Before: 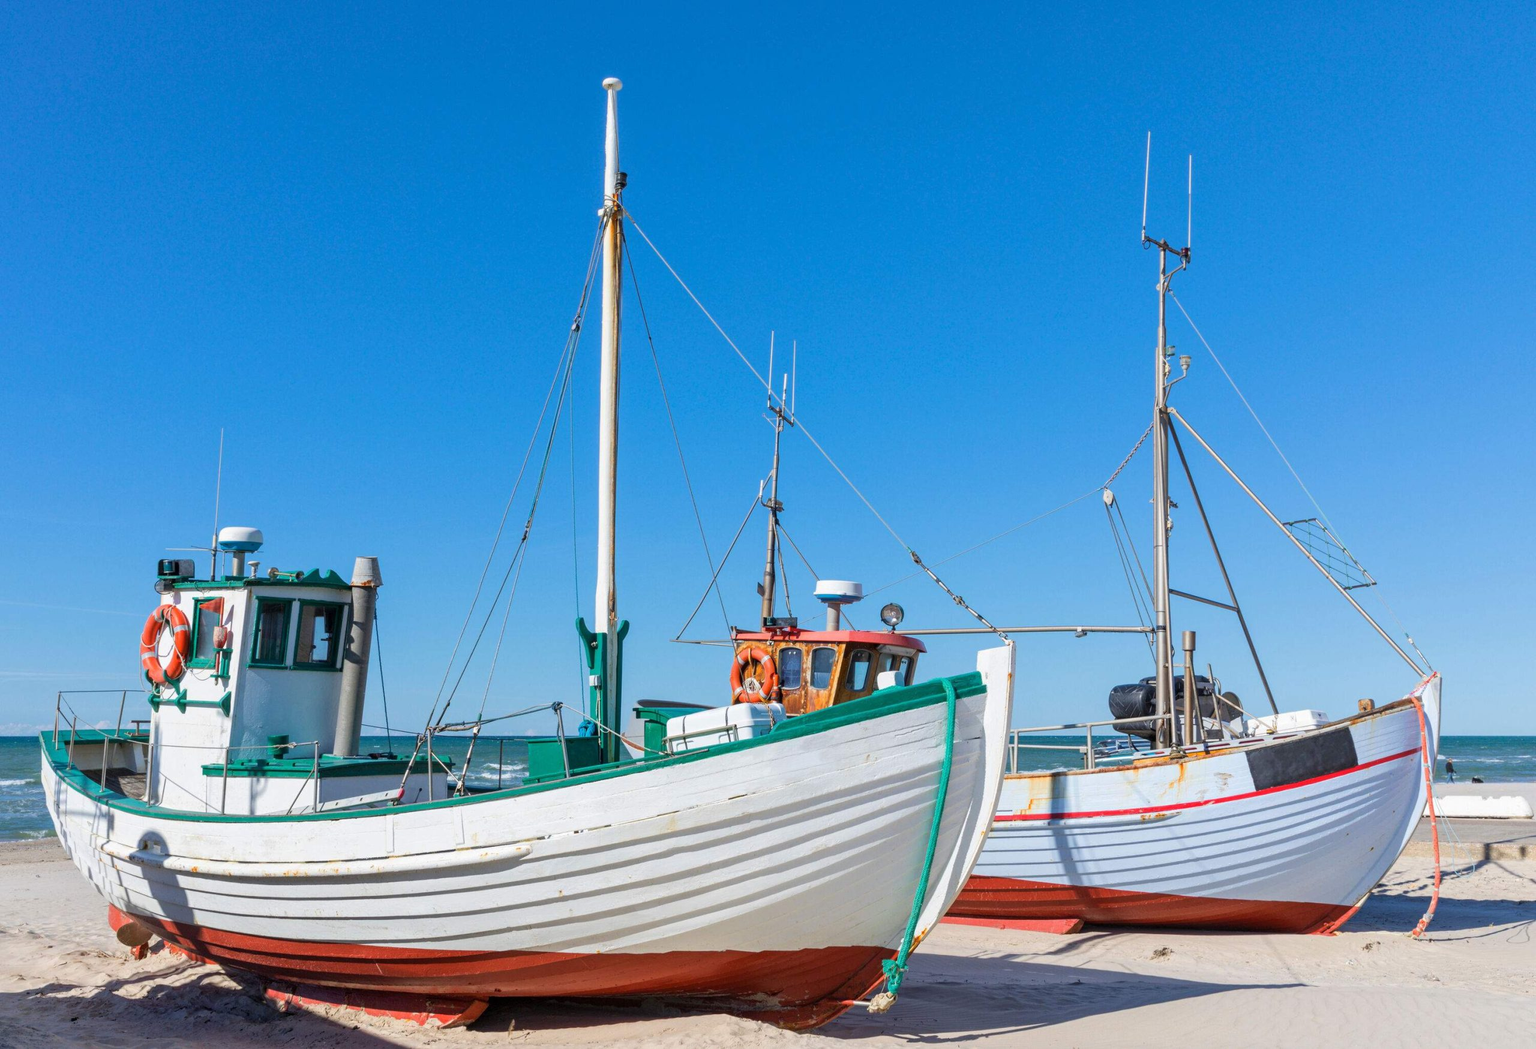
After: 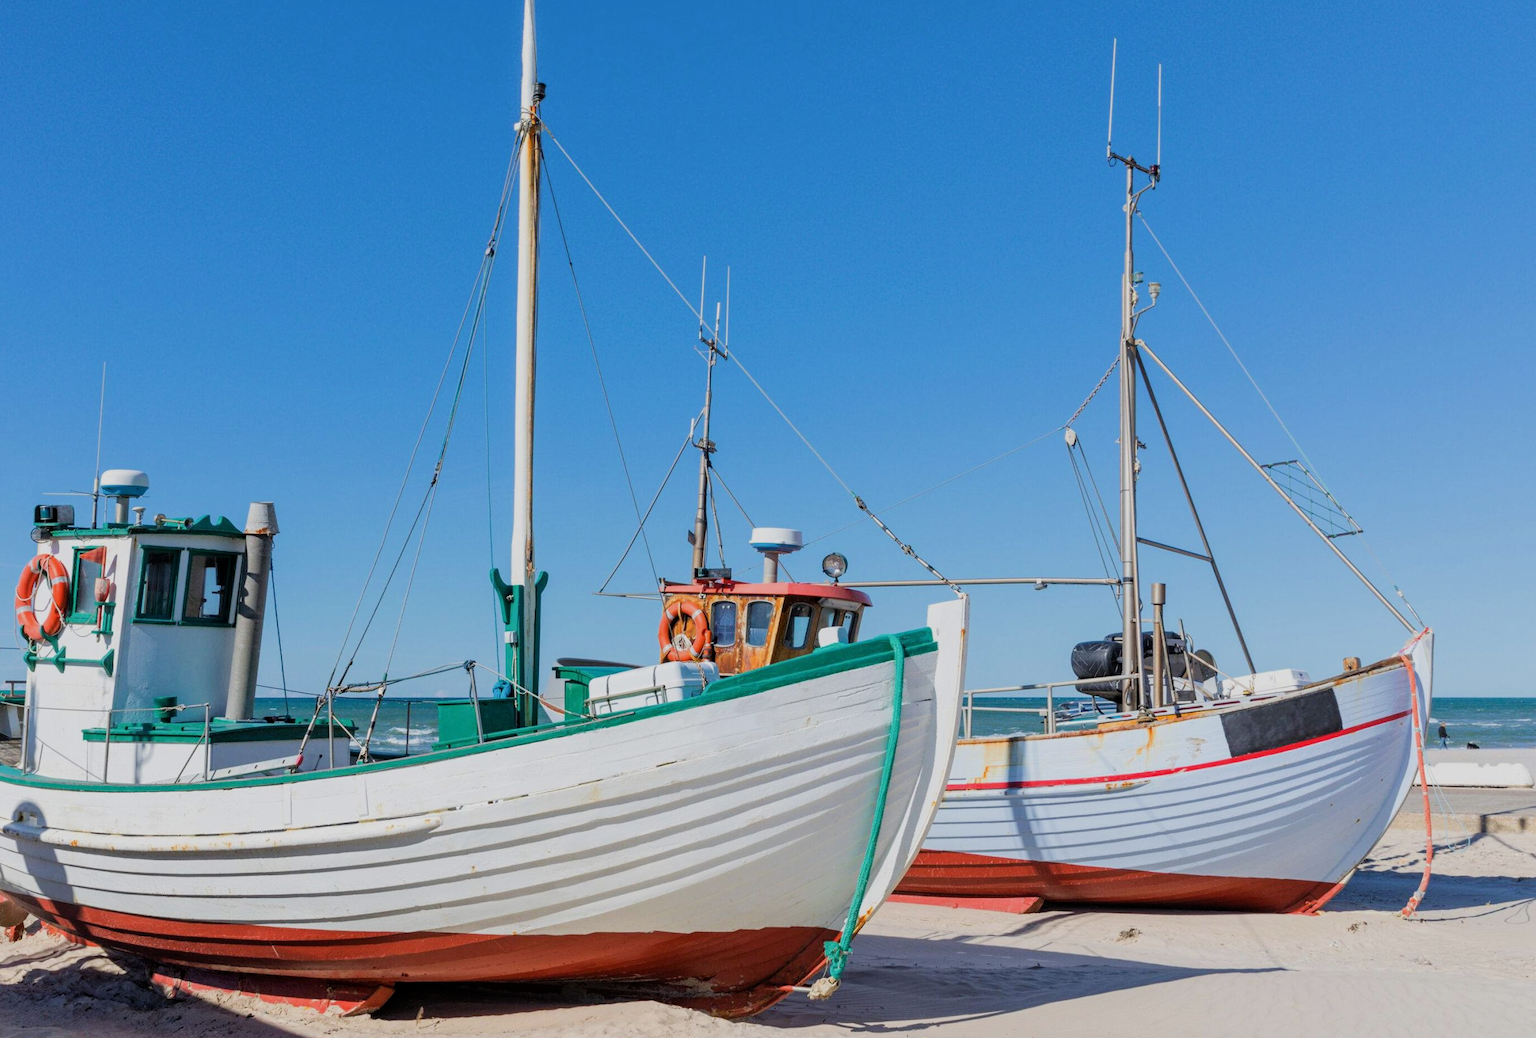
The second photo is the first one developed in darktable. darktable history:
filmic rgb: white relative exposure 3.85 EV, hardness 4.3
crop and rotate: left 8.262%, top 9.226%
